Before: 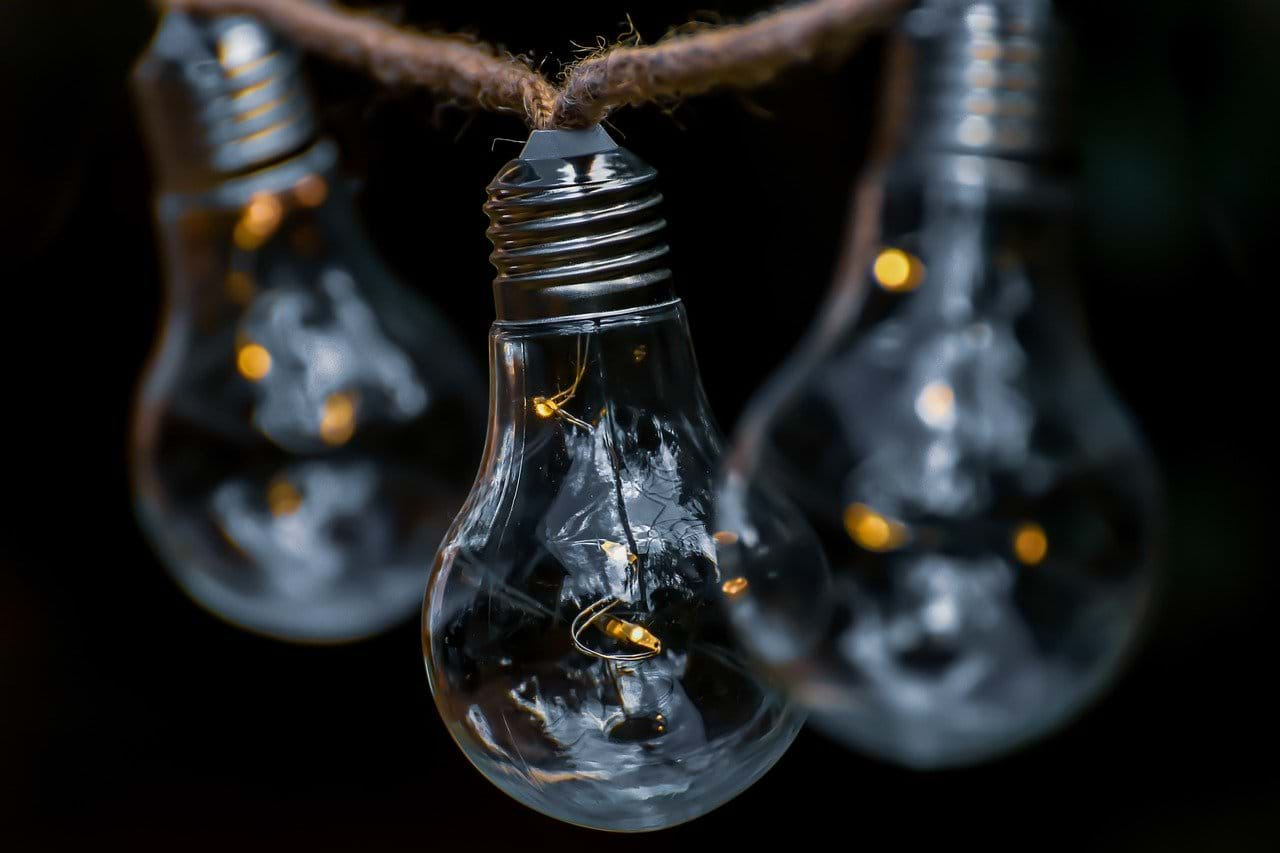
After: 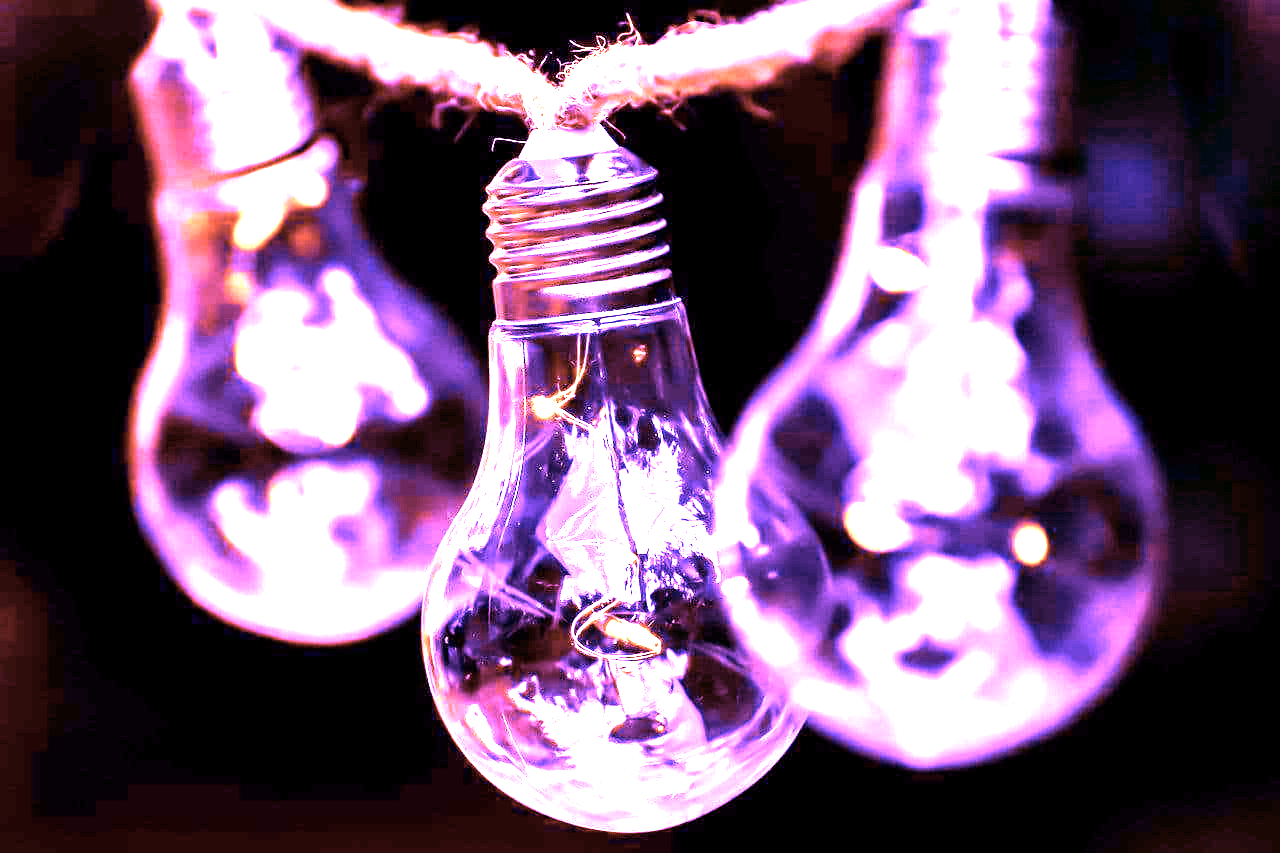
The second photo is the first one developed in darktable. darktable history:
velvia: on, module defaults
white balance: red 8, blue 8
color correction: highlights a* -12.64, highlights b* -18.1, saturation 0.7
rotate and perspective: automatic cropping original format, crop left 0, crop top 0
